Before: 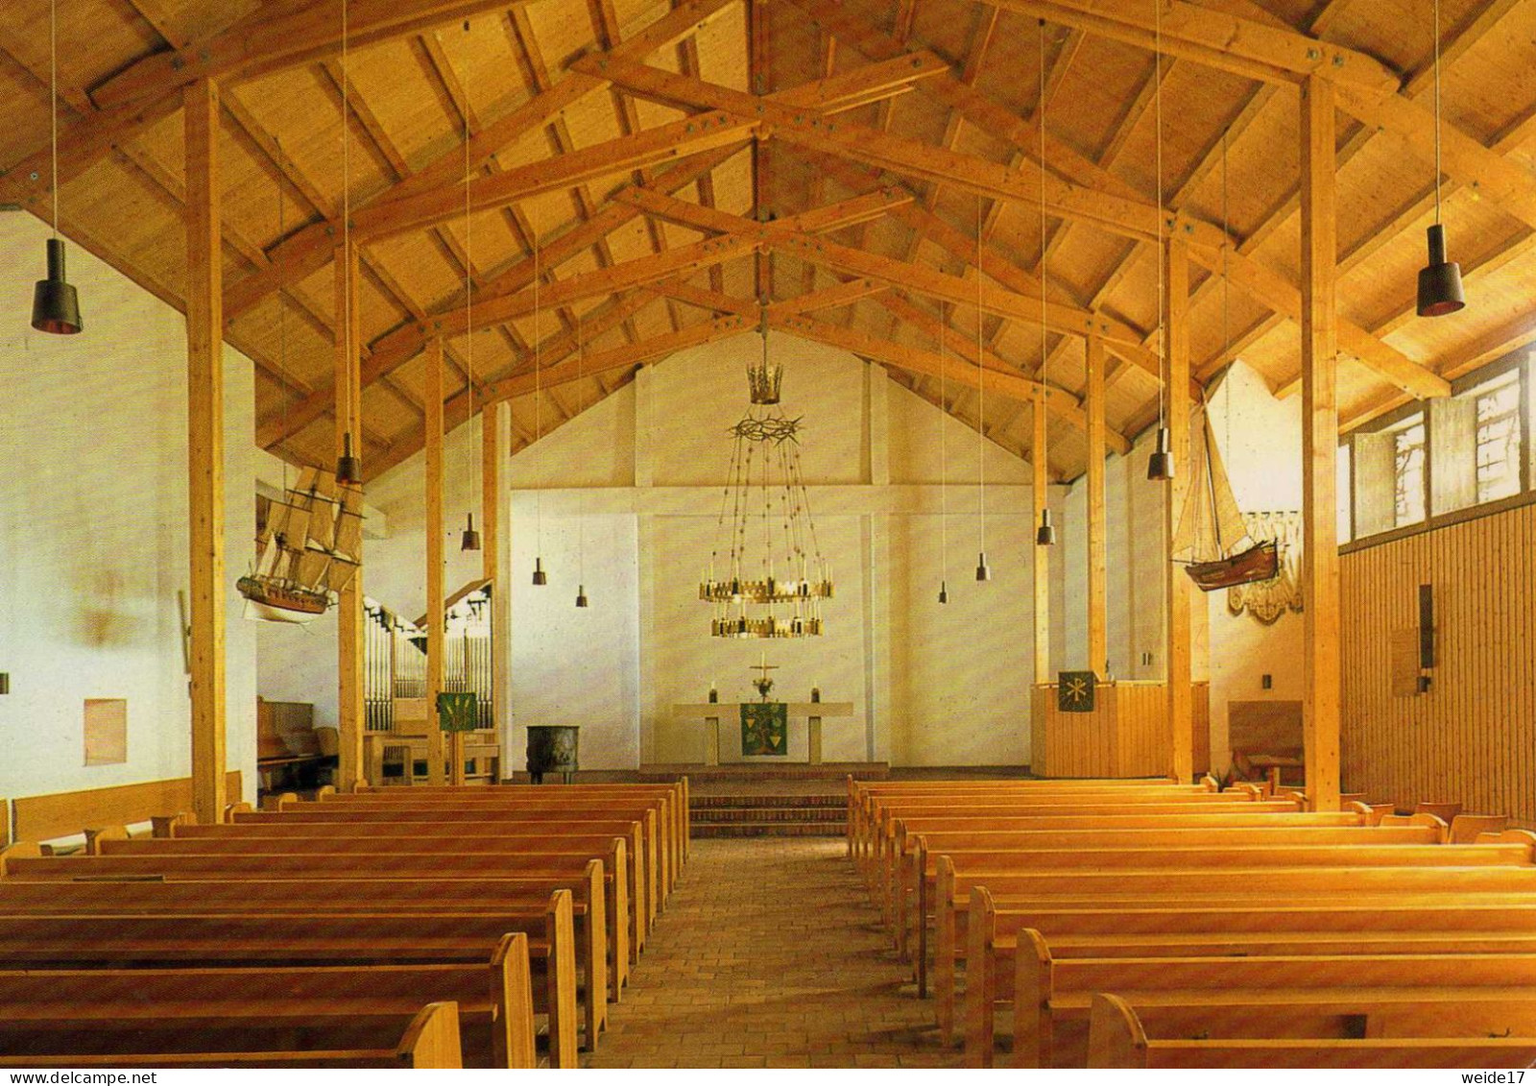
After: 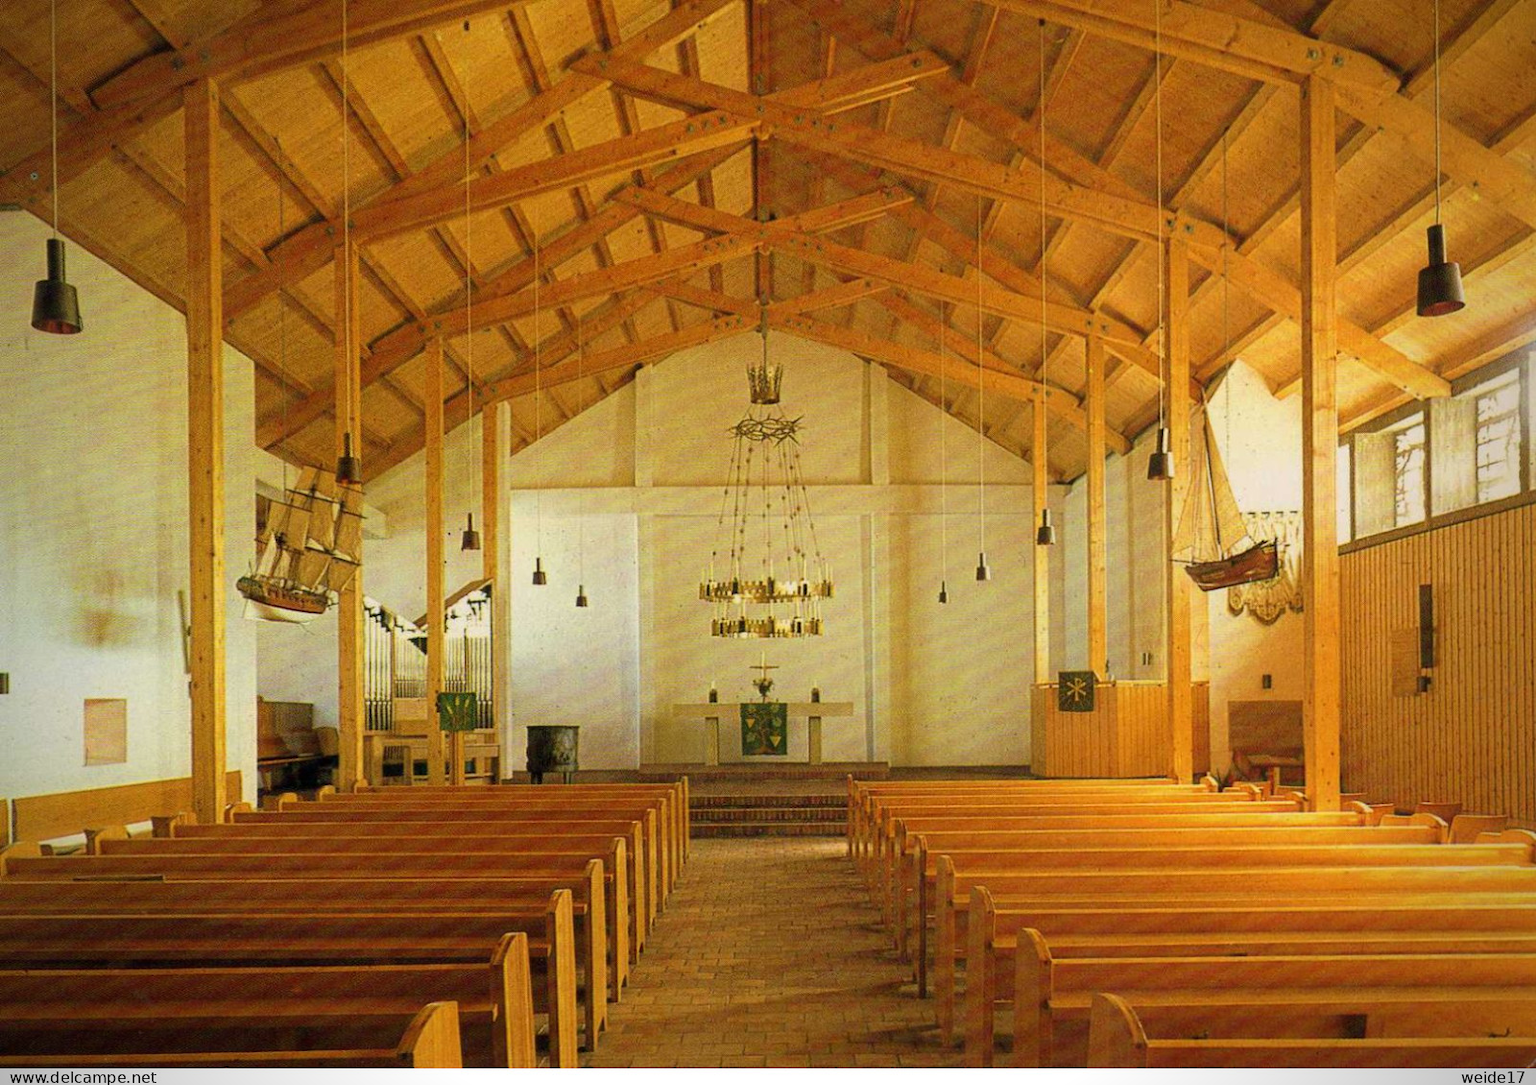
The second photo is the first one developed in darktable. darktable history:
vignetting: brightness -0.632, saturation -0.01
